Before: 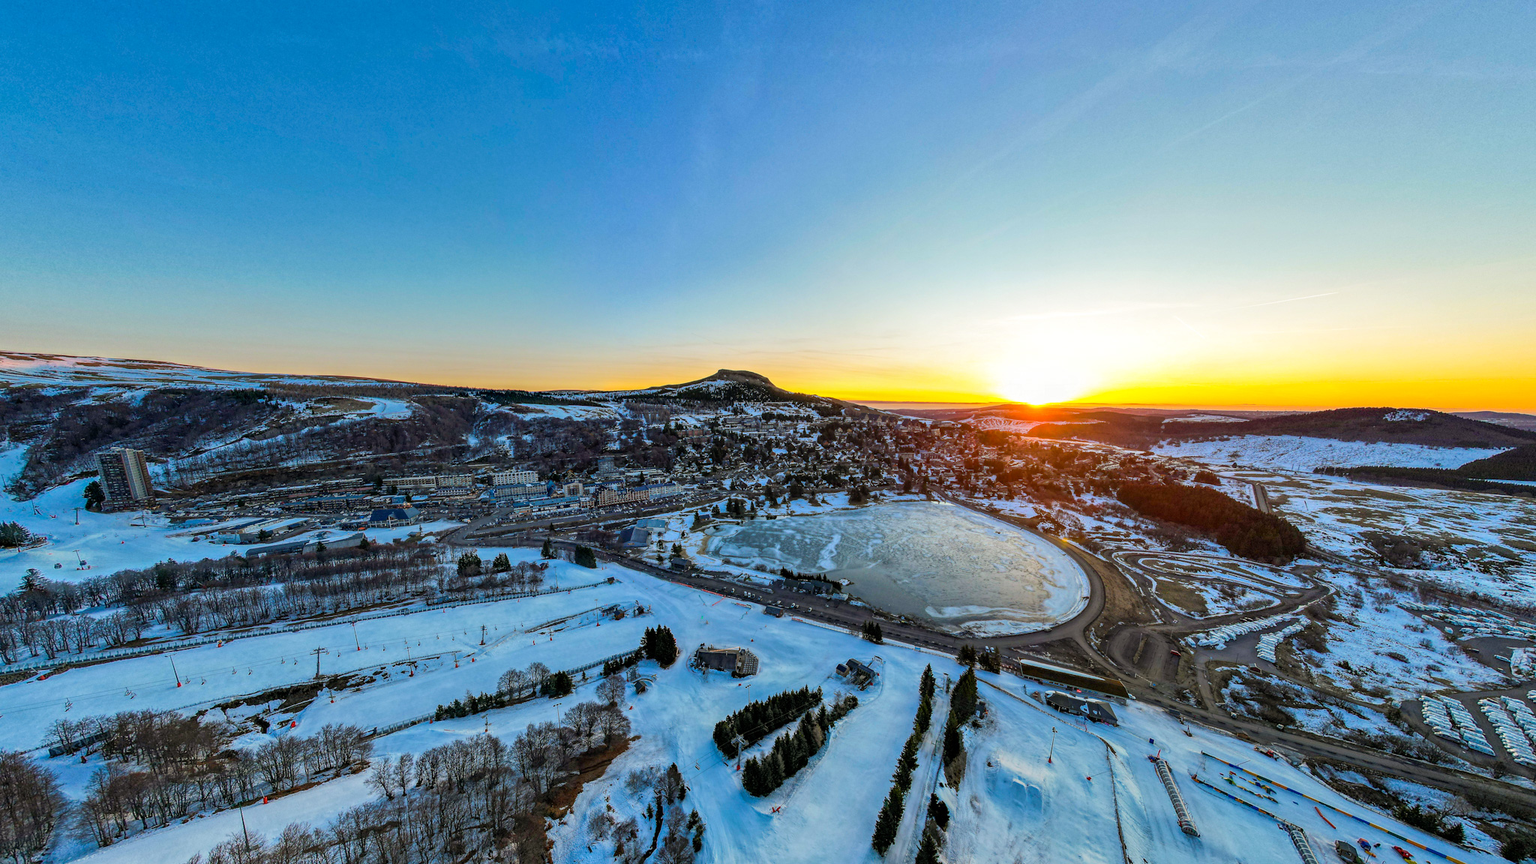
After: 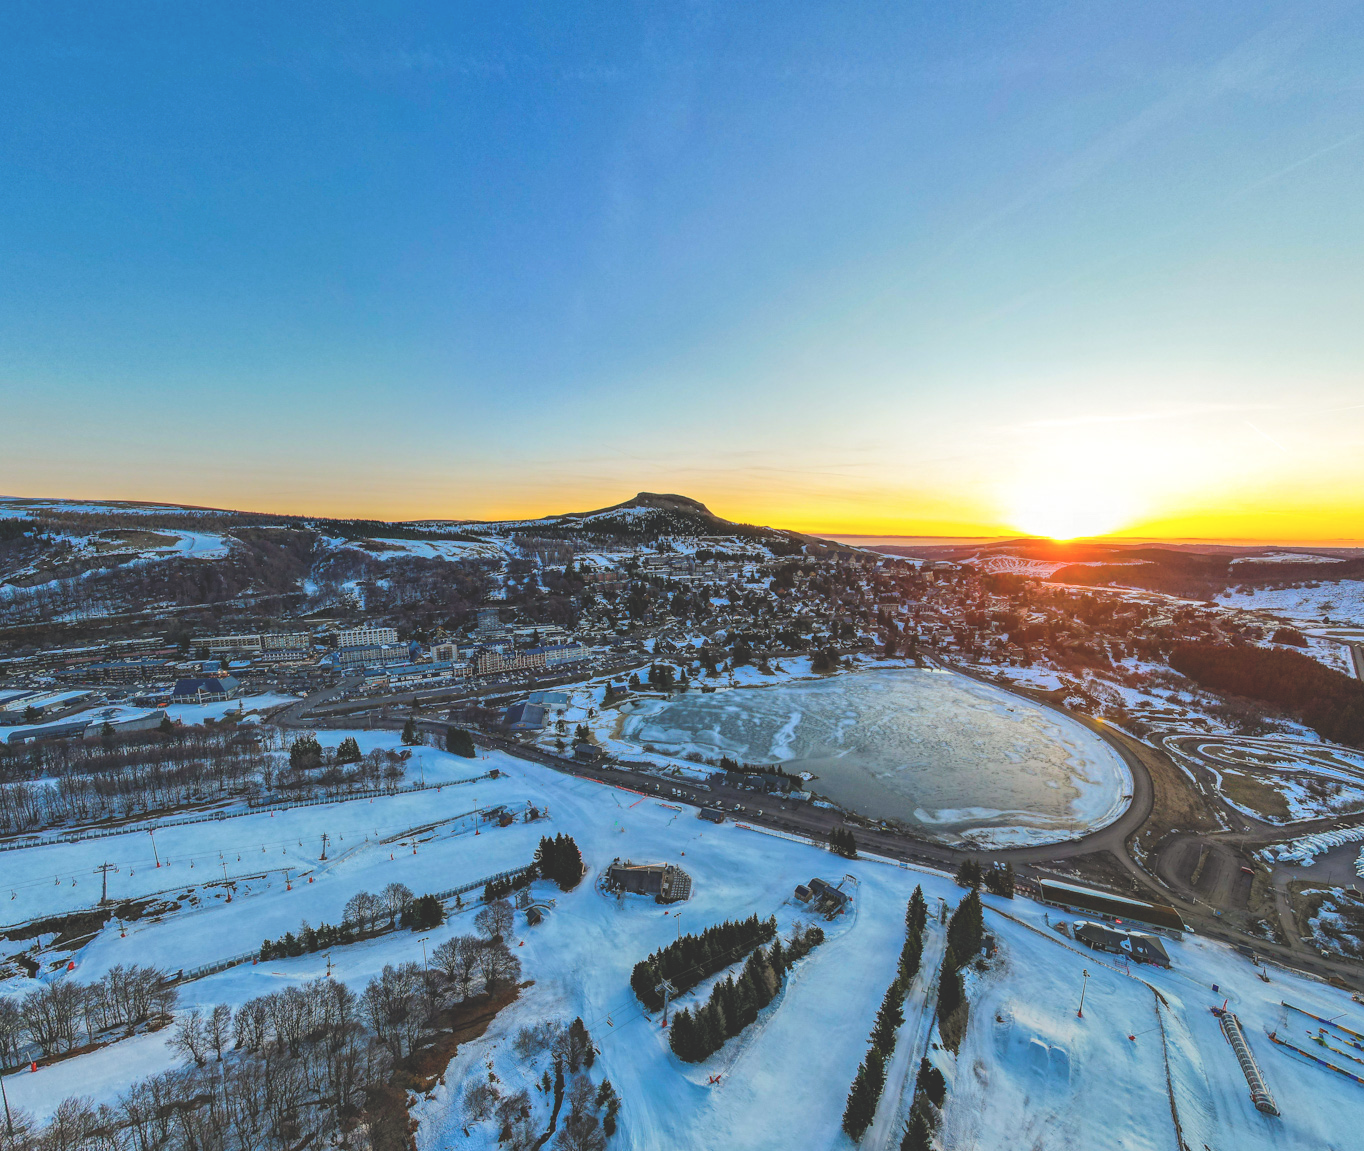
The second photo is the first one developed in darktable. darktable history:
exposure: black level correction -0.027, compensate exposure bias true, compensate highlight preservation false
crop and rotate: left 15.649%, right 17.741%
